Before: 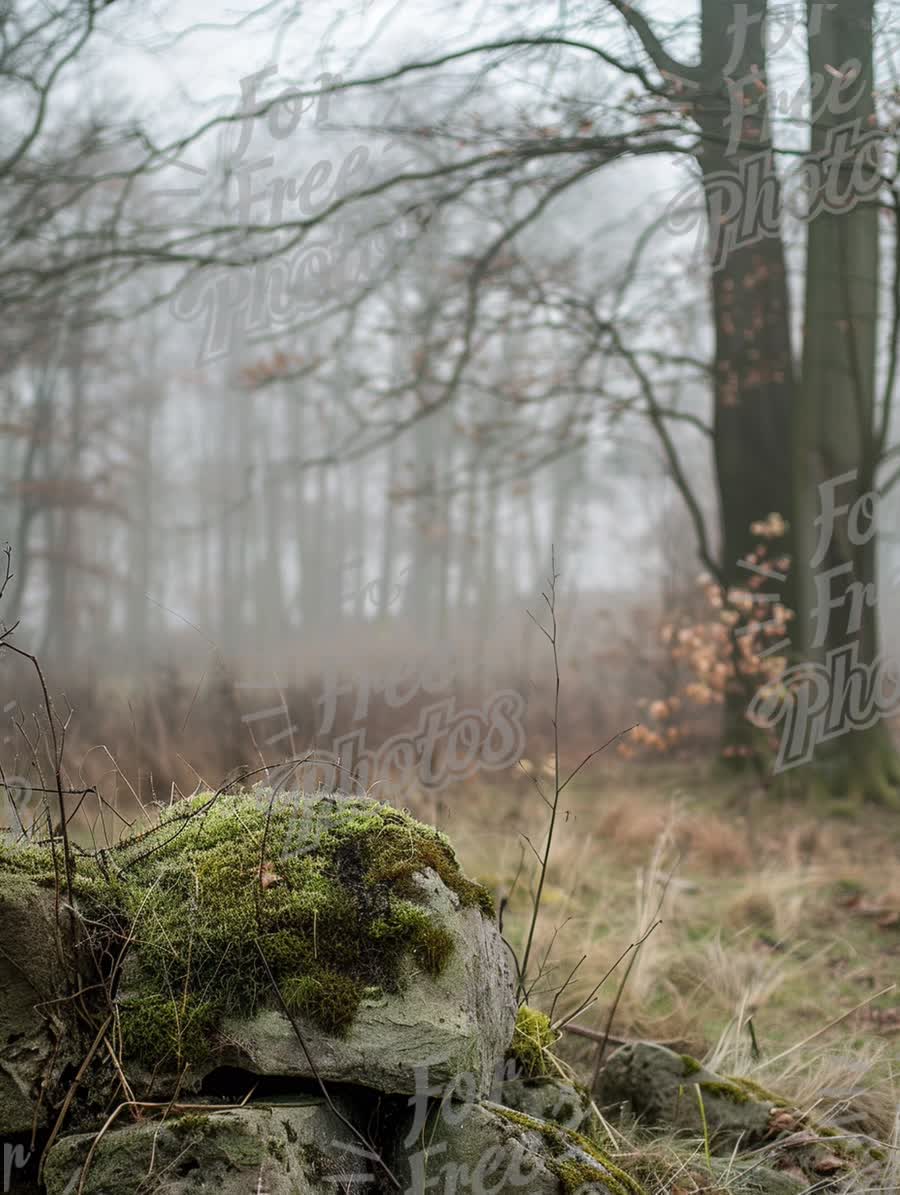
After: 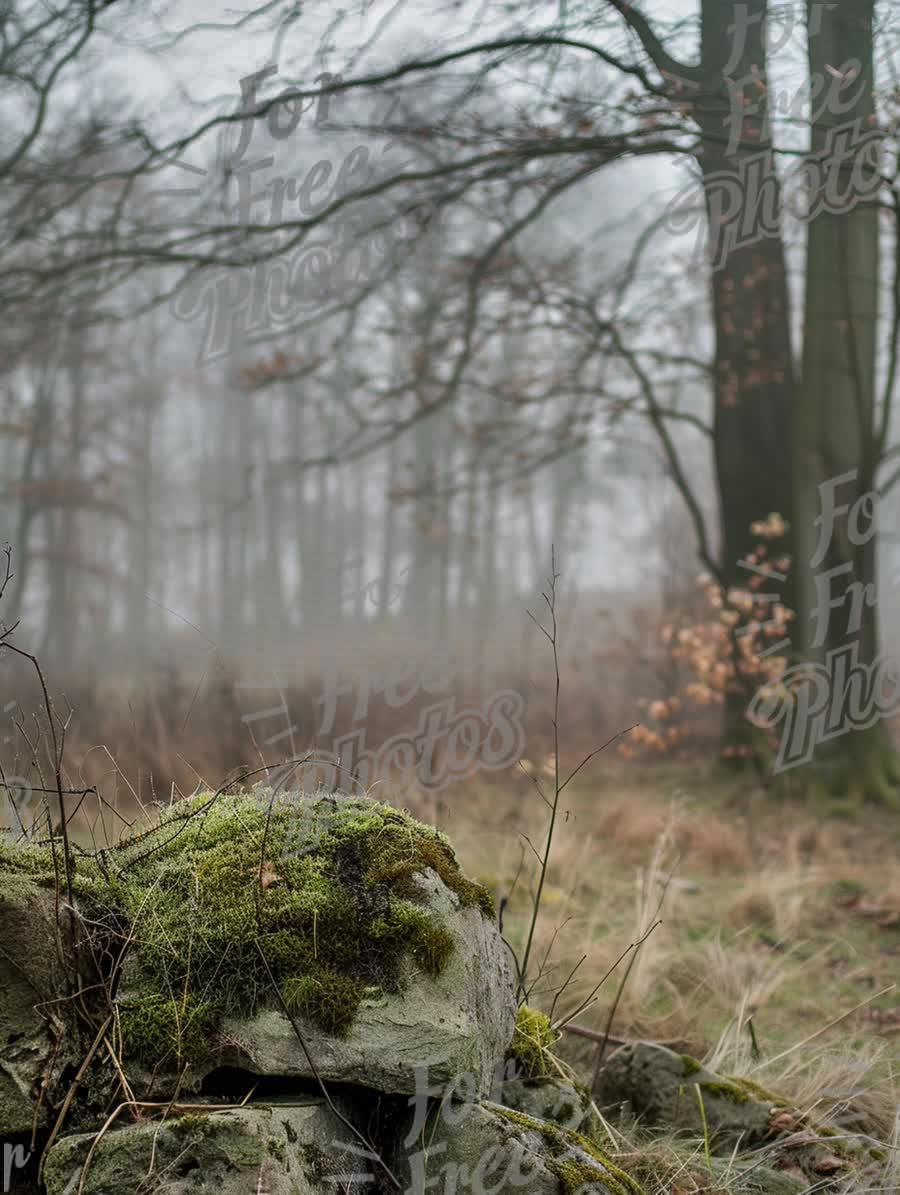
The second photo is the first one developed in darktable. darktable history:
shadows and highlights: white point adjustment -3.49, highlights -63.33, highlights color adjustment 0.322%, soften with gaussian
base curve: curves: ch0 [(0, 0) (0.472, 0.455) (1, 1)], preserve colors none
